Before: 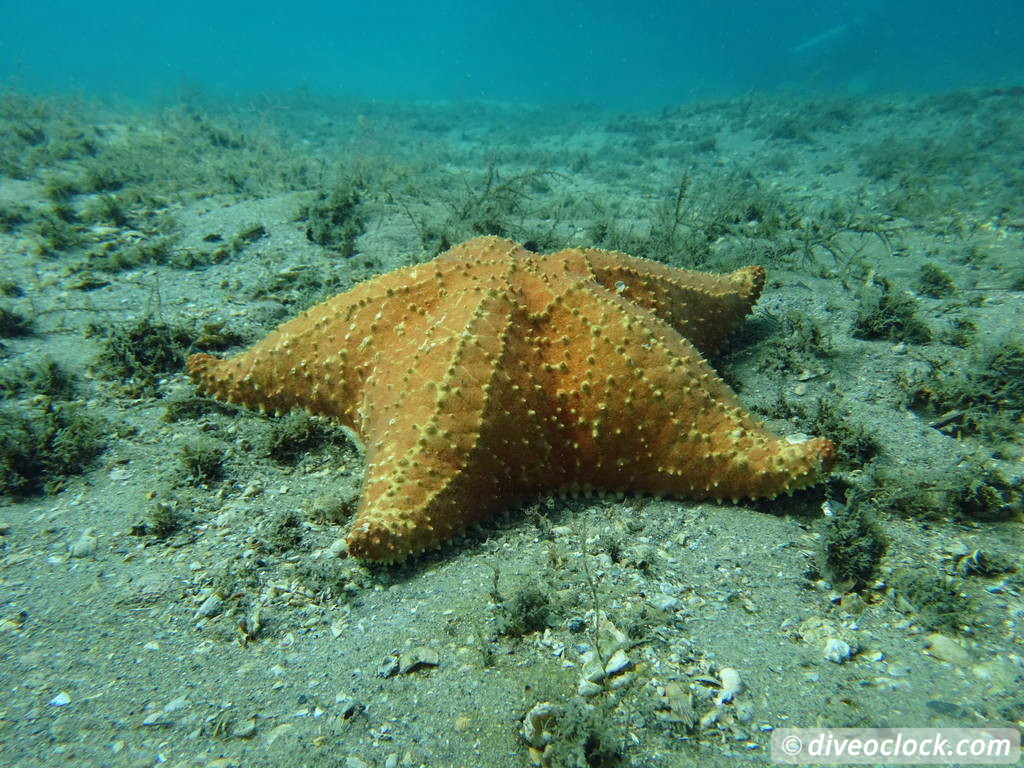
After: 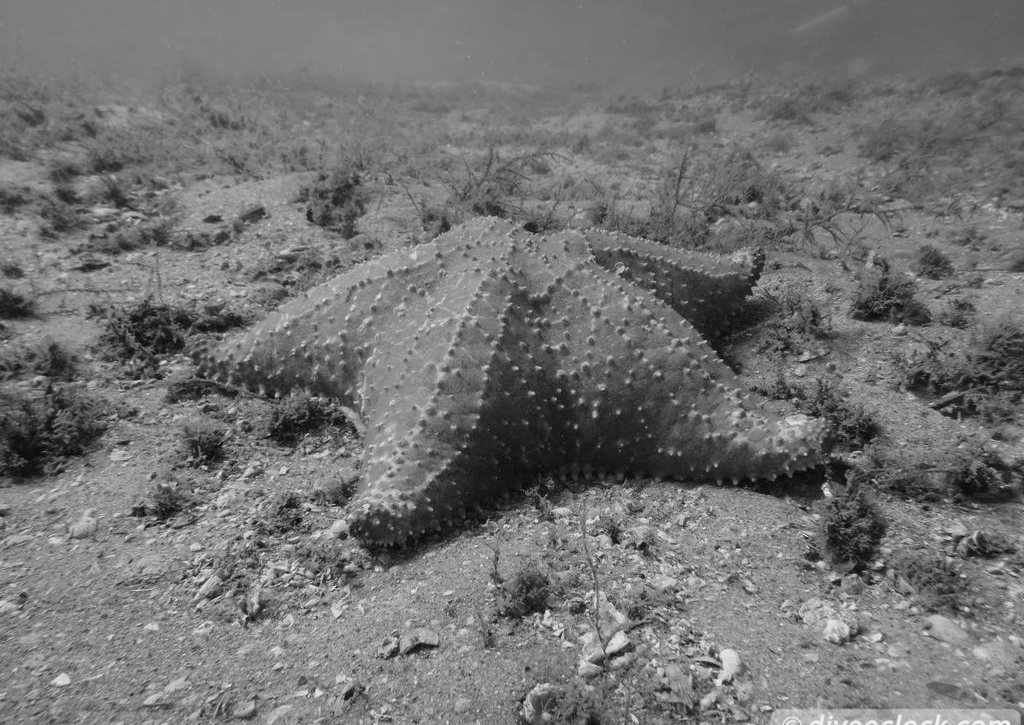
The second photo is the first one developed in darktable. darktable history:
color correction: highlights a* 4.02, highlights b* 4.98, shadows a* -7.55, shadows b* 4.98
crop and rotate: top 2.479%, bottom 3.018%
monochrome: a 14.95, b -89.96
